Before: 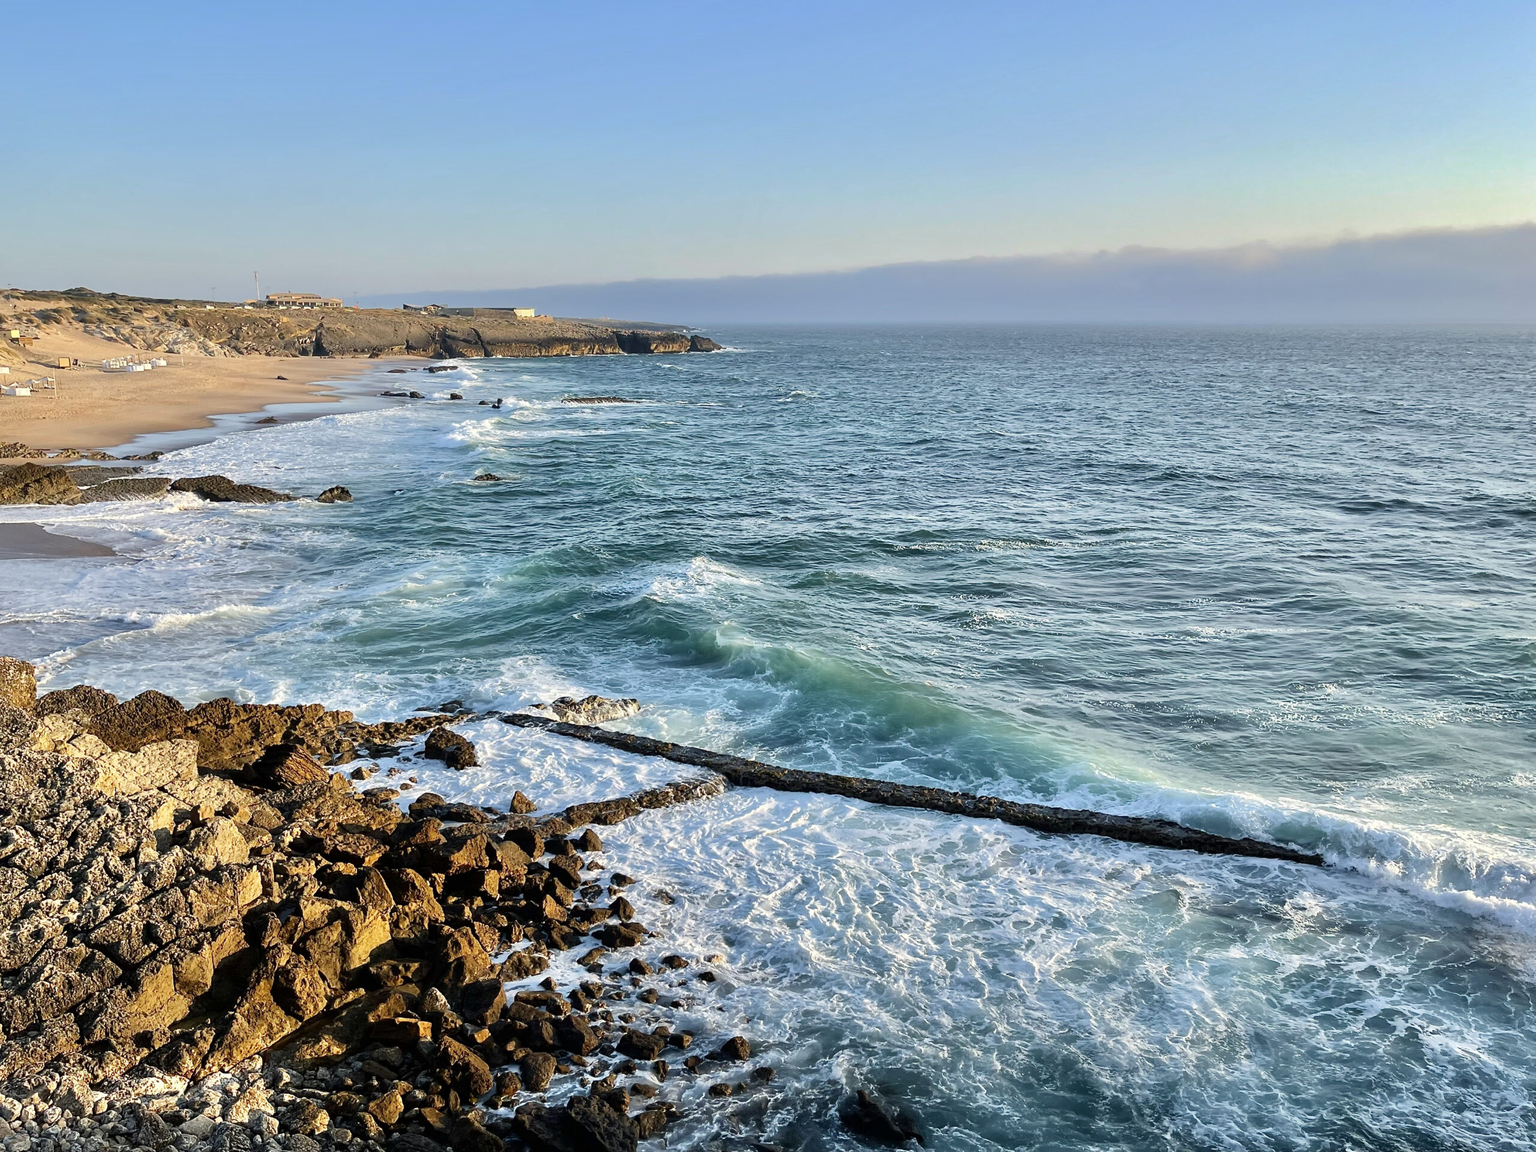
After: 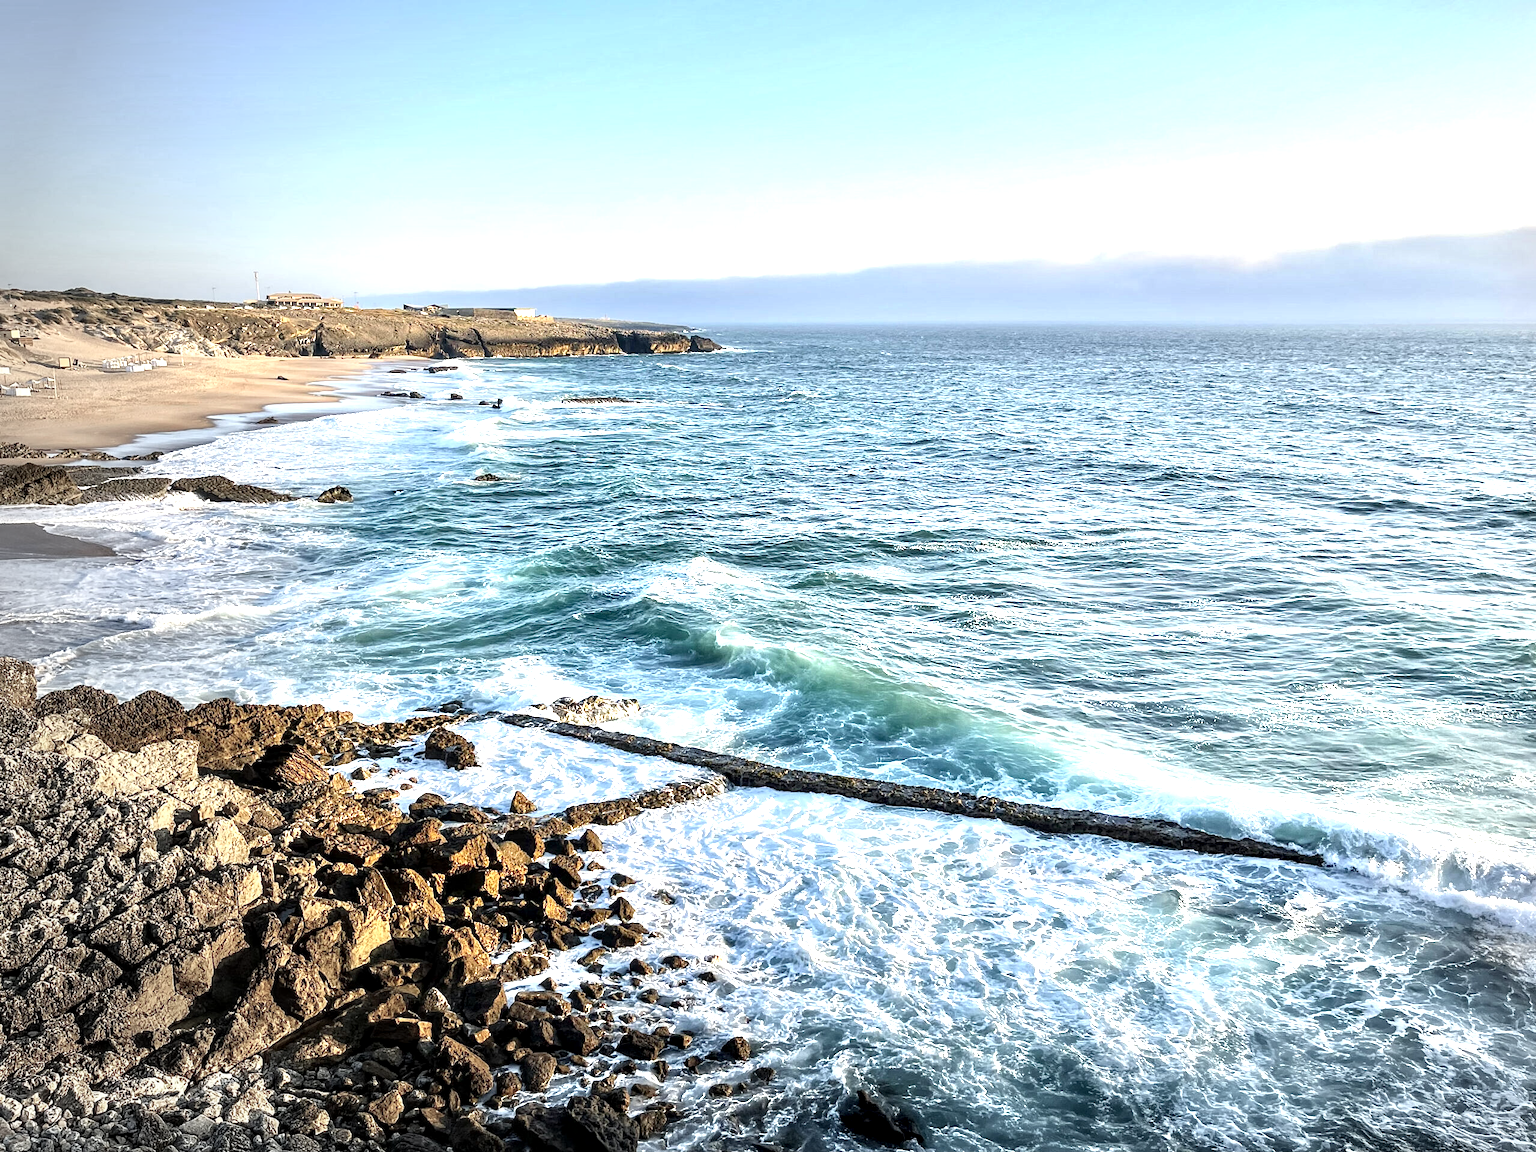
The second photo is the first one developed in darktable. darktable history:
local contrast: detail 150%
vignetting: fall-off start 73.57%, center (0.22, -0.235)
exposure: exposure 1.089 EV, compensate highlight preservation false
